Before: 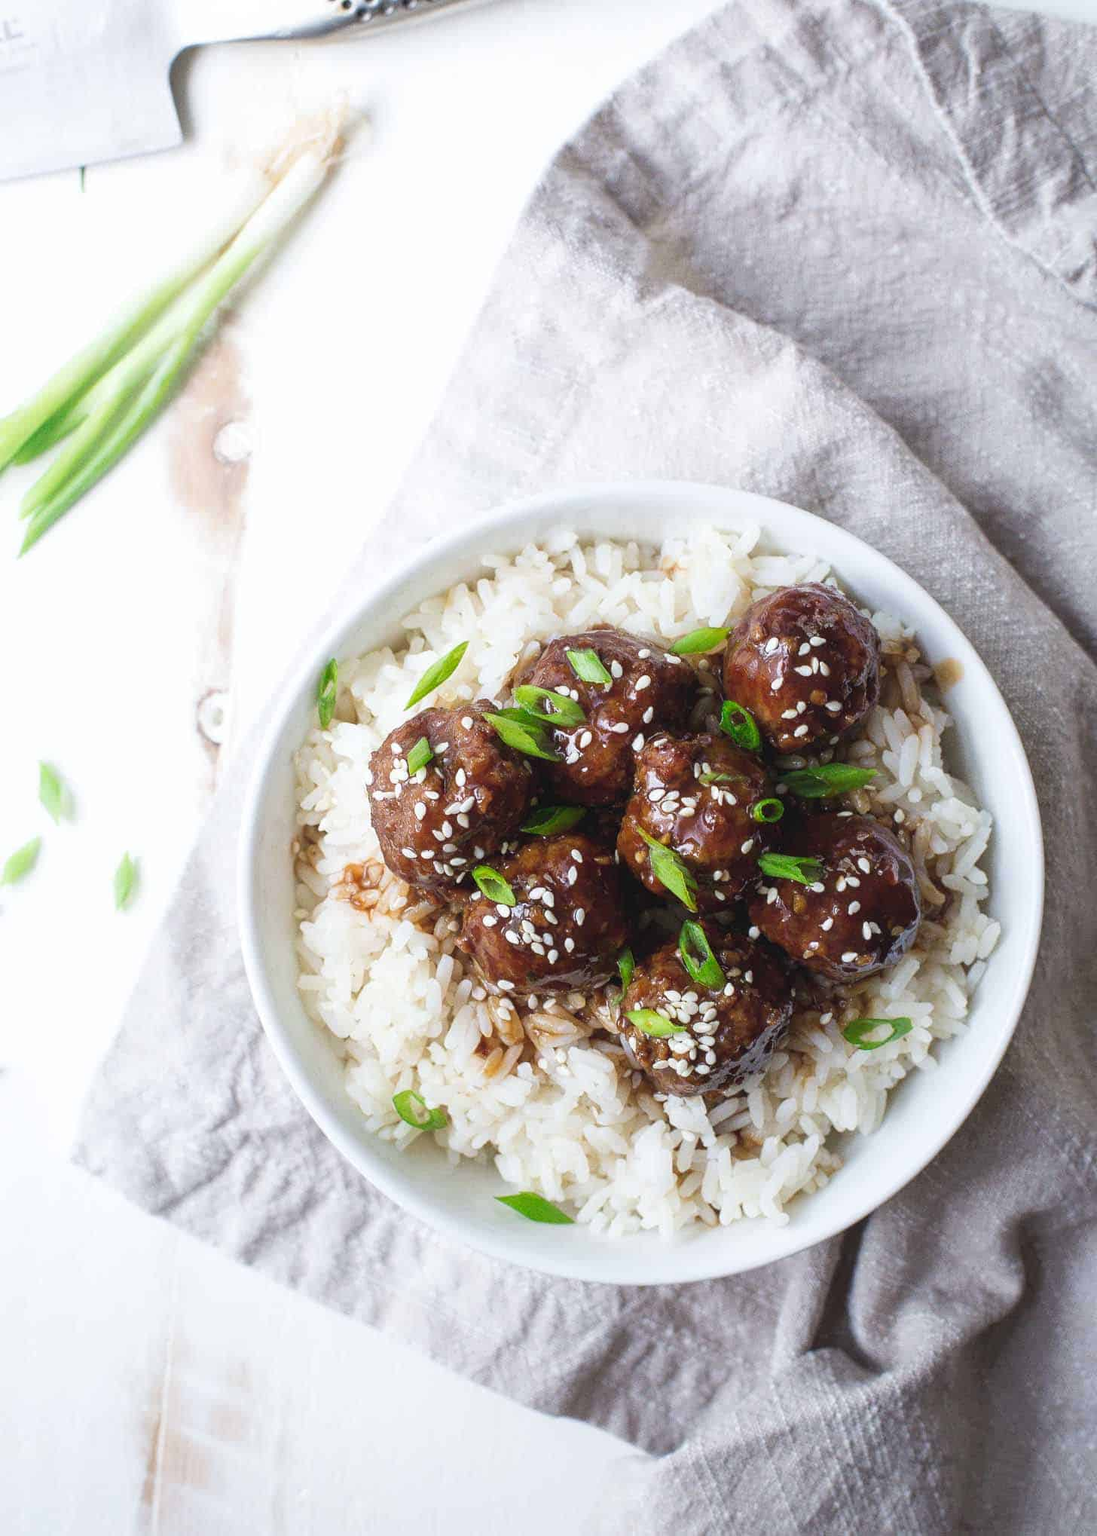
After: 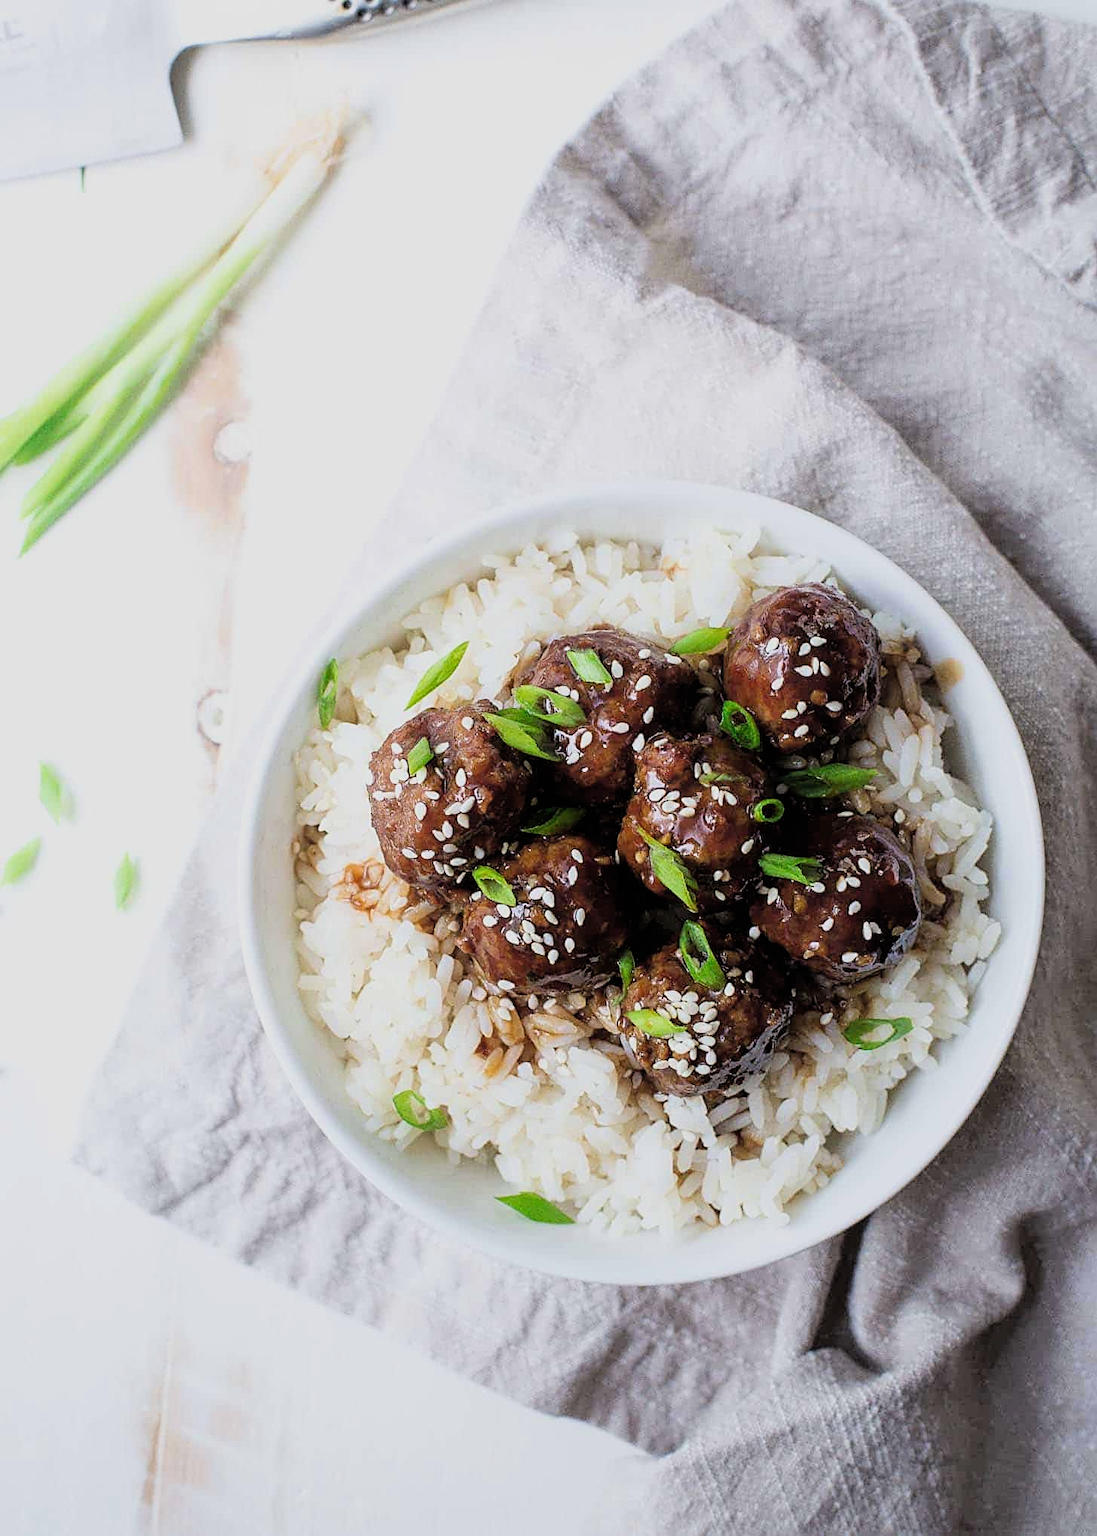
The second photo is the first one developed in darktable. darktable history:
sharpen: on, module defaults
filmic rgb: black relative exposure -7.73 EV, white relative exposure 4.41 EV, hardness 3.75, latitude 50.01%, contrast 1.1, color science v6 (2022)
